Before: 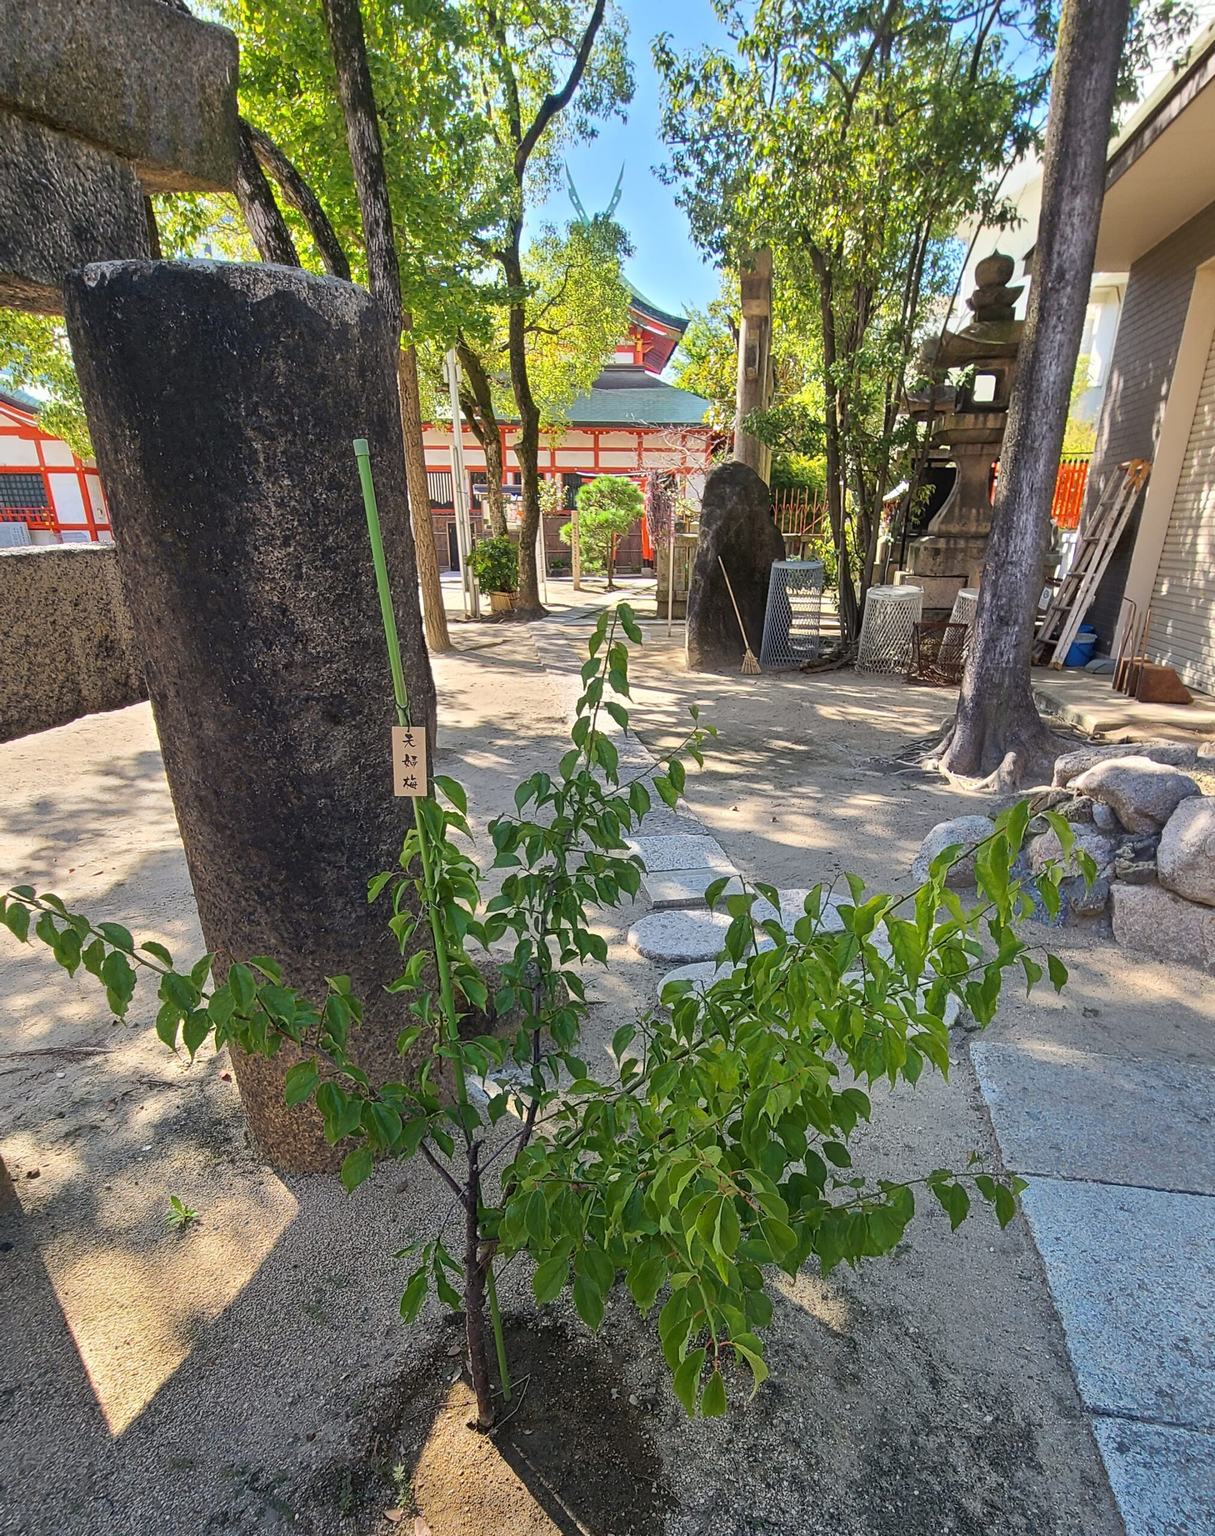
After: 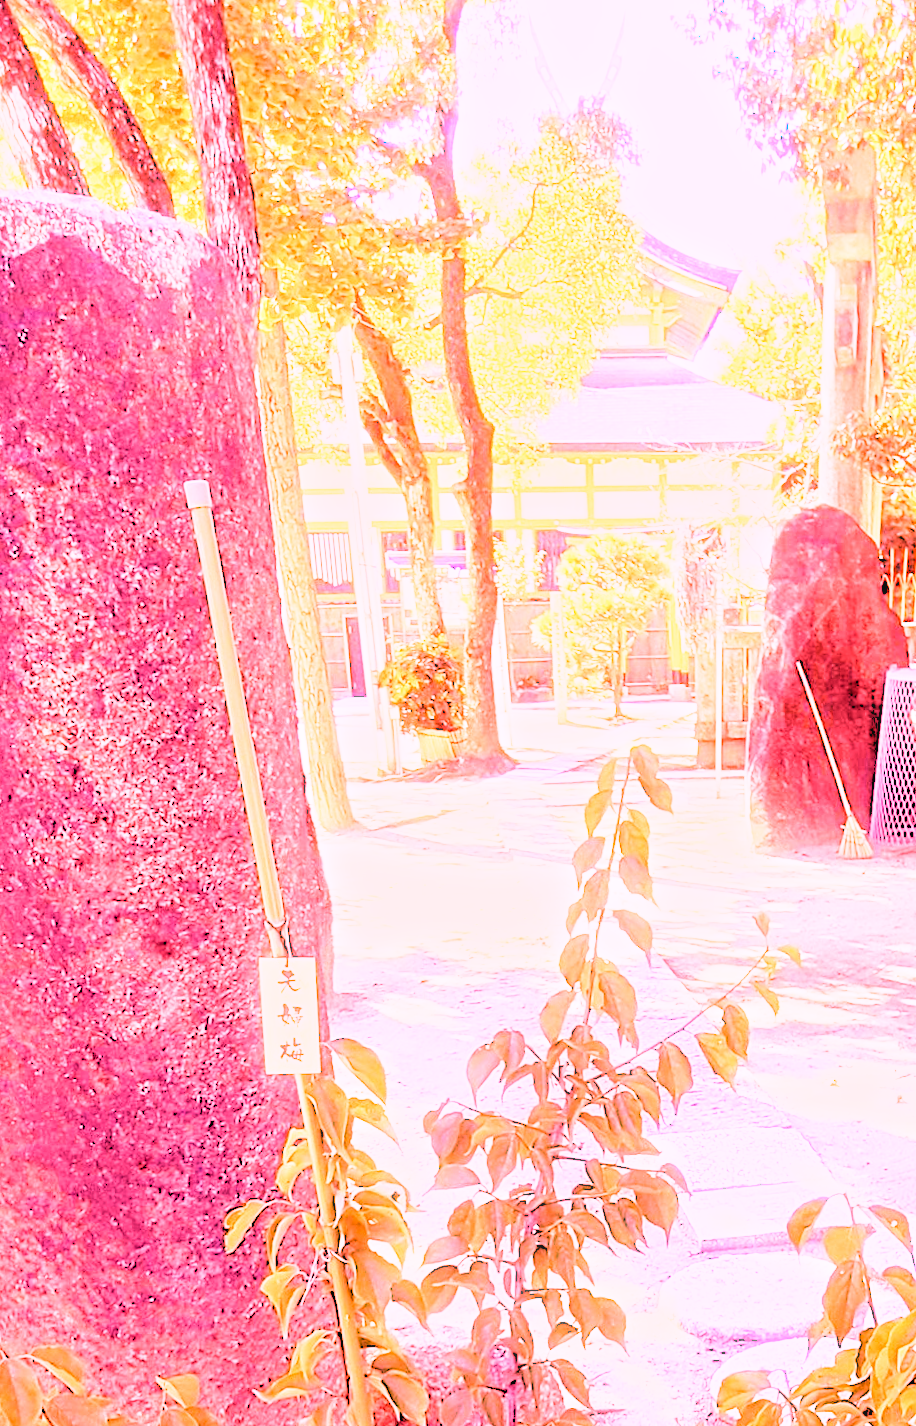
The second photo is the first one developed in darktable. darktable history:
bloom: size 3%, threshold 100%, strength 0%
rgb levels: levels [[0.027, 0.429, 0.996], [0, 0.5, 1], [0, 0.5, 1]]
base curve: curves: ch0 [(0, 0) (0.005, 0.002) (0.15, 0.3) (0.4, 0.7) (0.75, 0.95) (1, 1)], preserve colors none
rotate and perspective: rotation -1.24°, automatic cropping off
white balance: red 4.26, blue 1.802
crop: left 20.248%, top 10.86%, right 35.675%, bottom 34.321%
